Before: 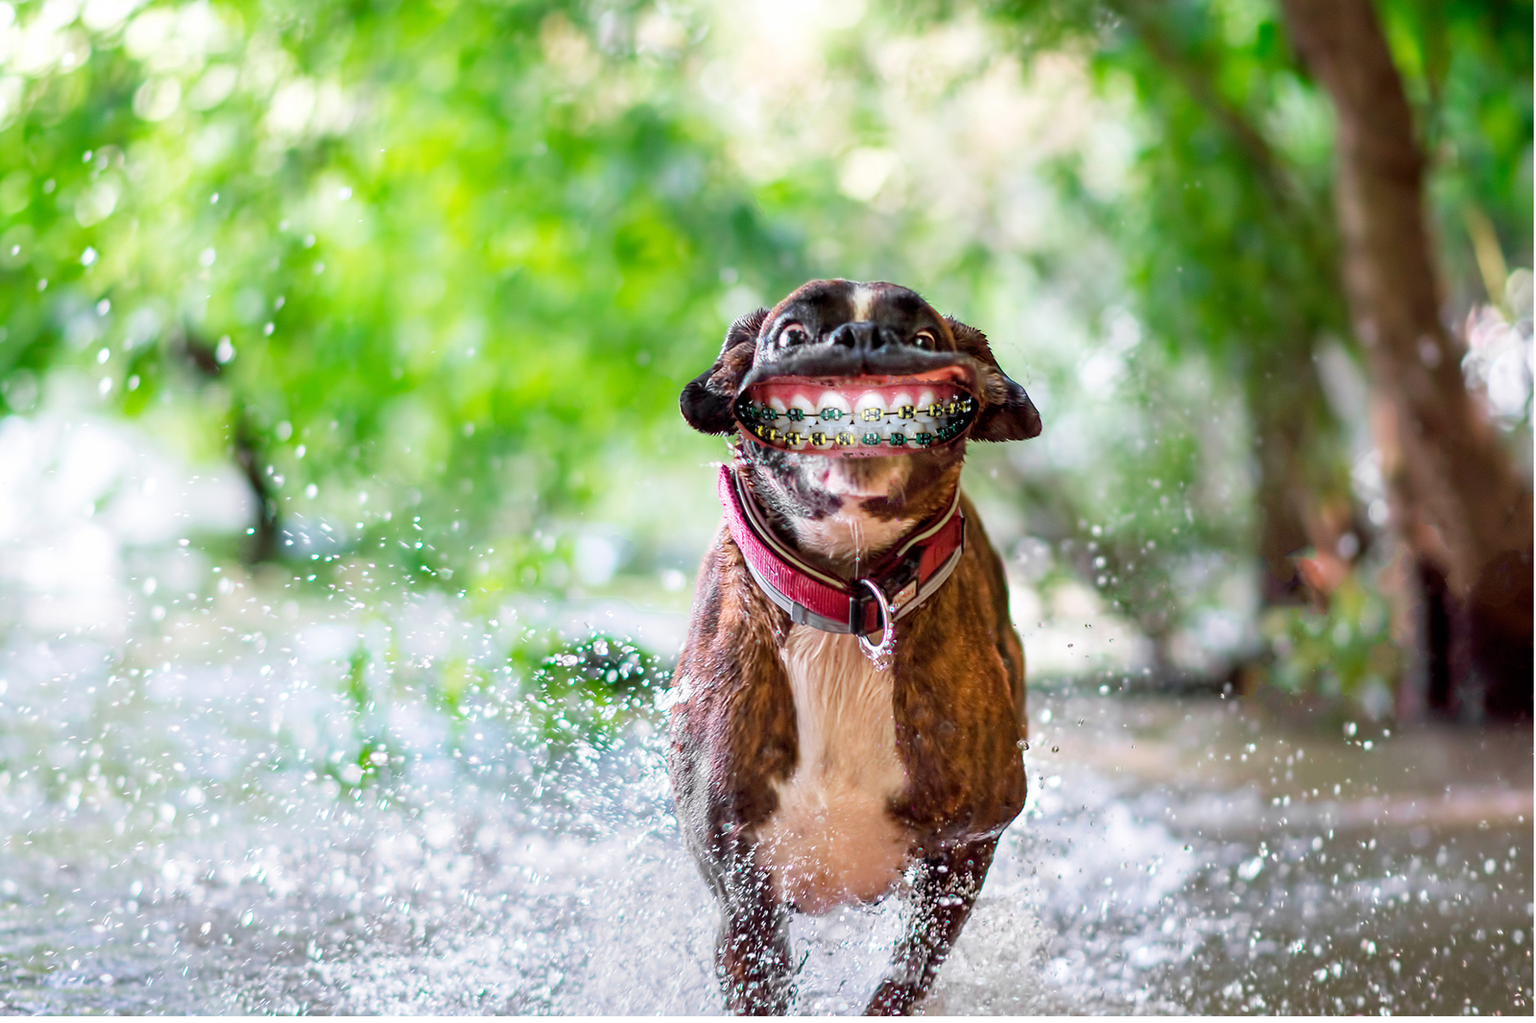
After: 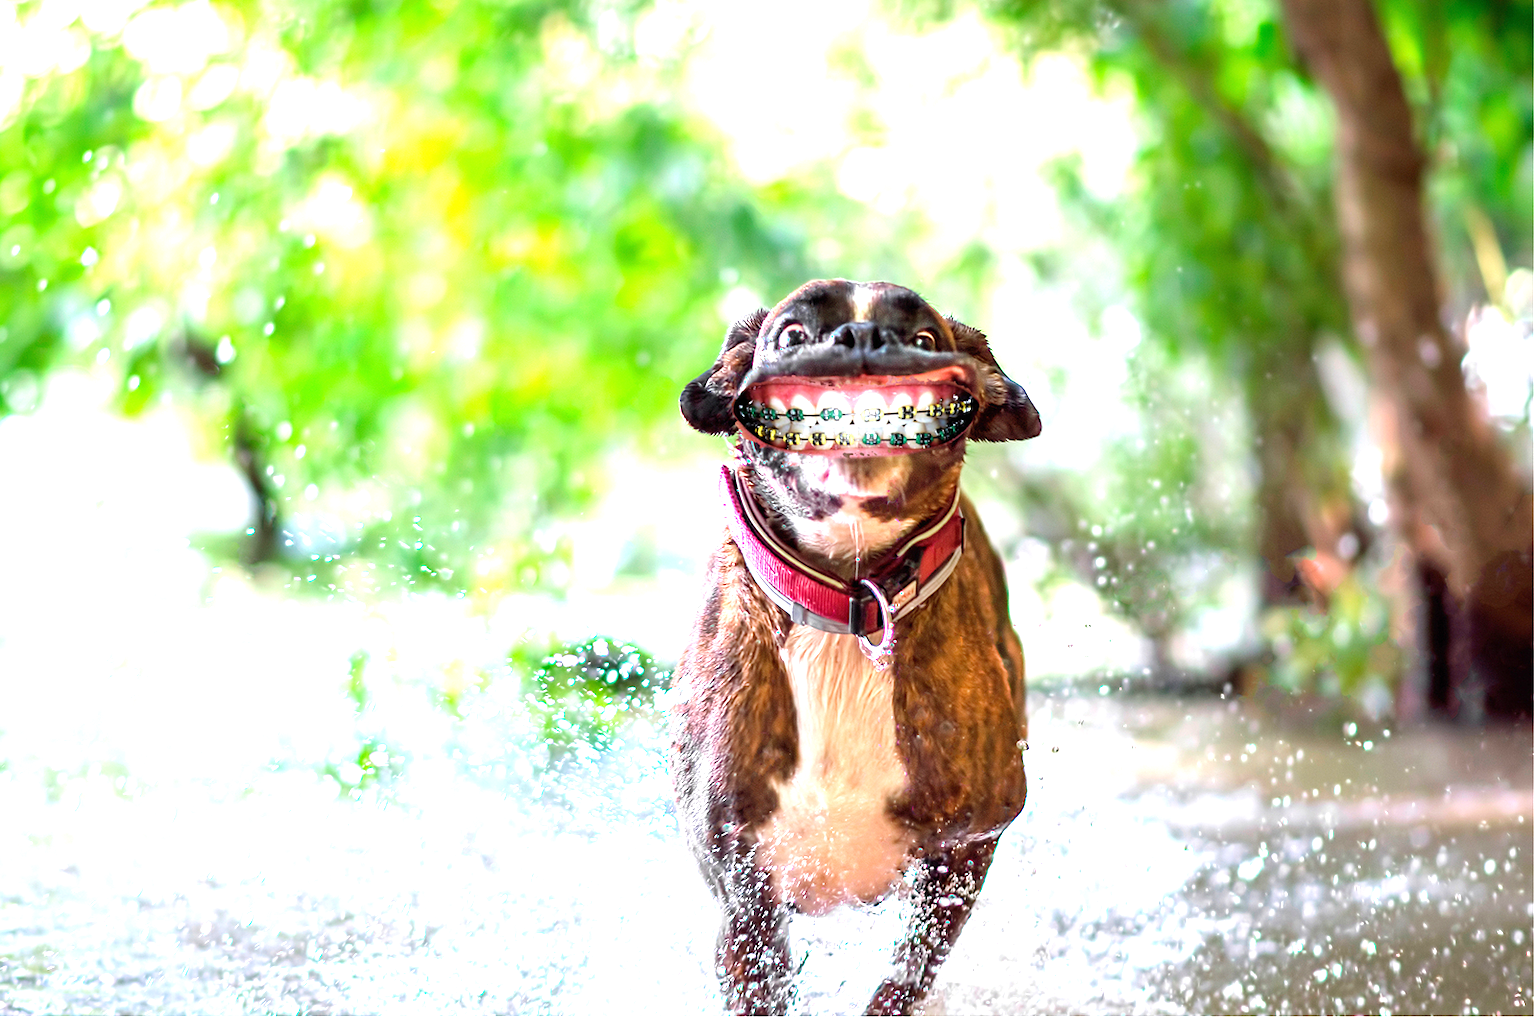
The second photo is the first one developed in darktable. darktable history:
exposure: black level correction 0, exposure 1.032 EV, compensate highlight preservation false
